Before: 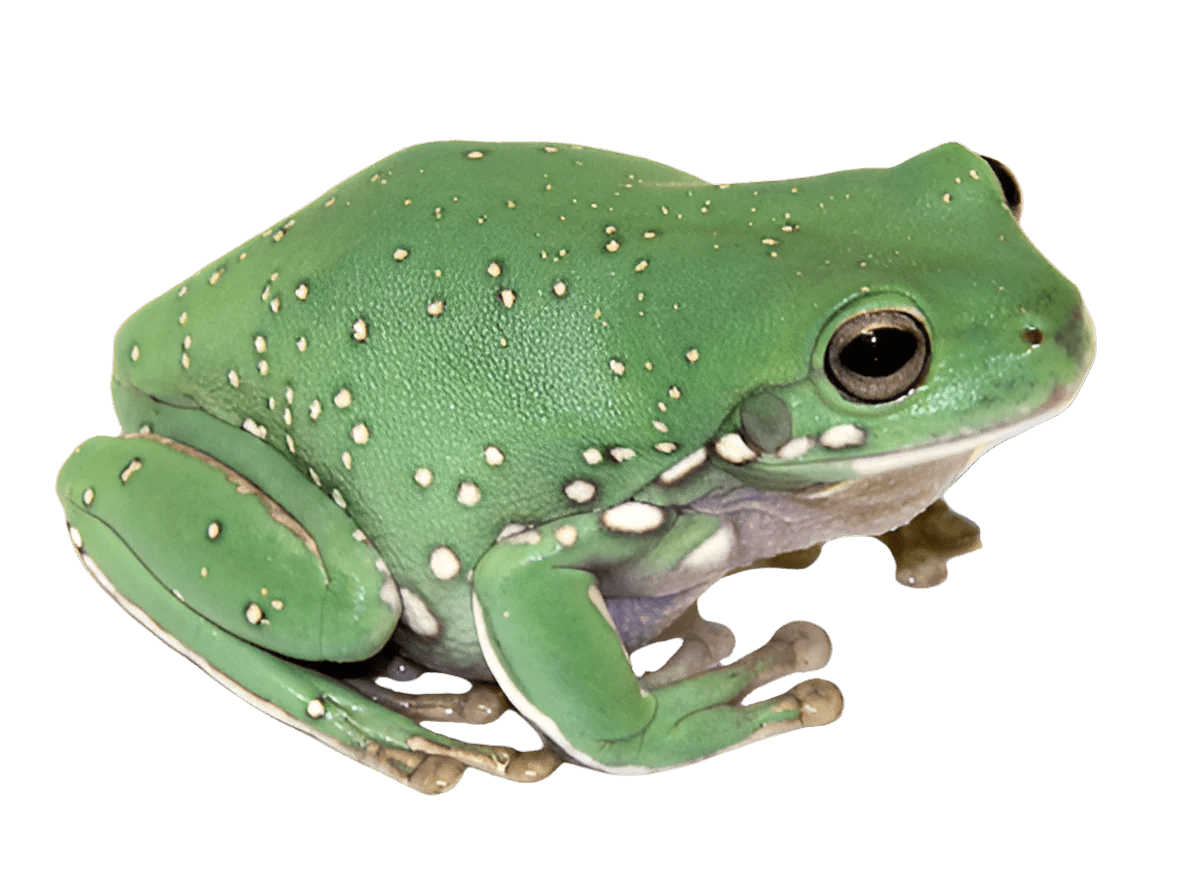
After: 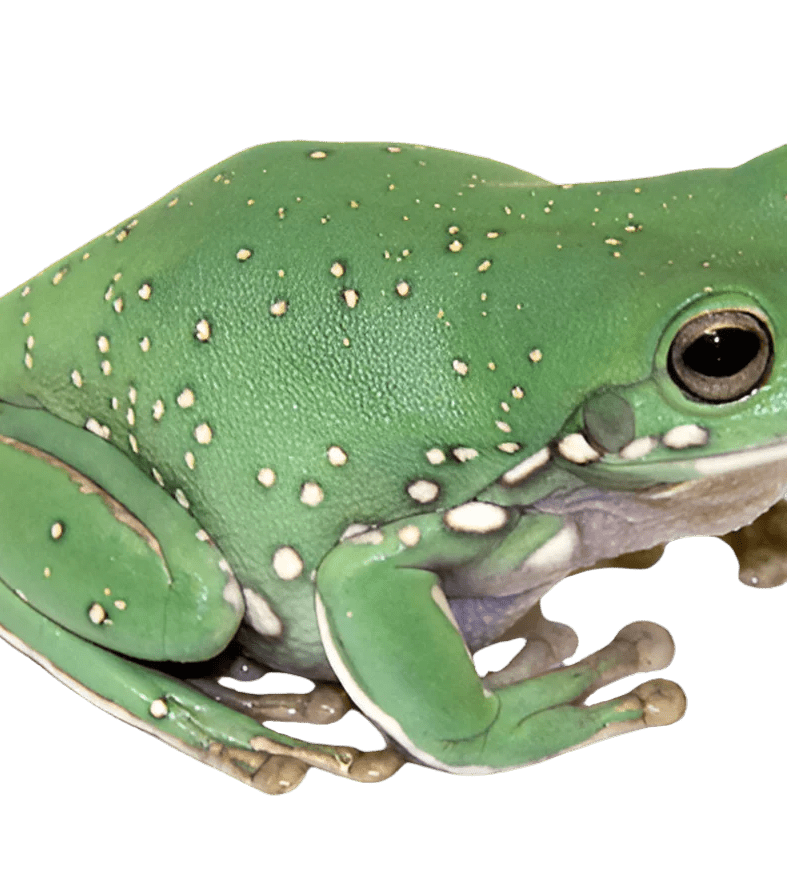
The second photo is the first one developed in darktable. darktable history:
crop and rotate: left 13.342%, right 19.991%
haze removal: compatibility mode true, adaptive false
